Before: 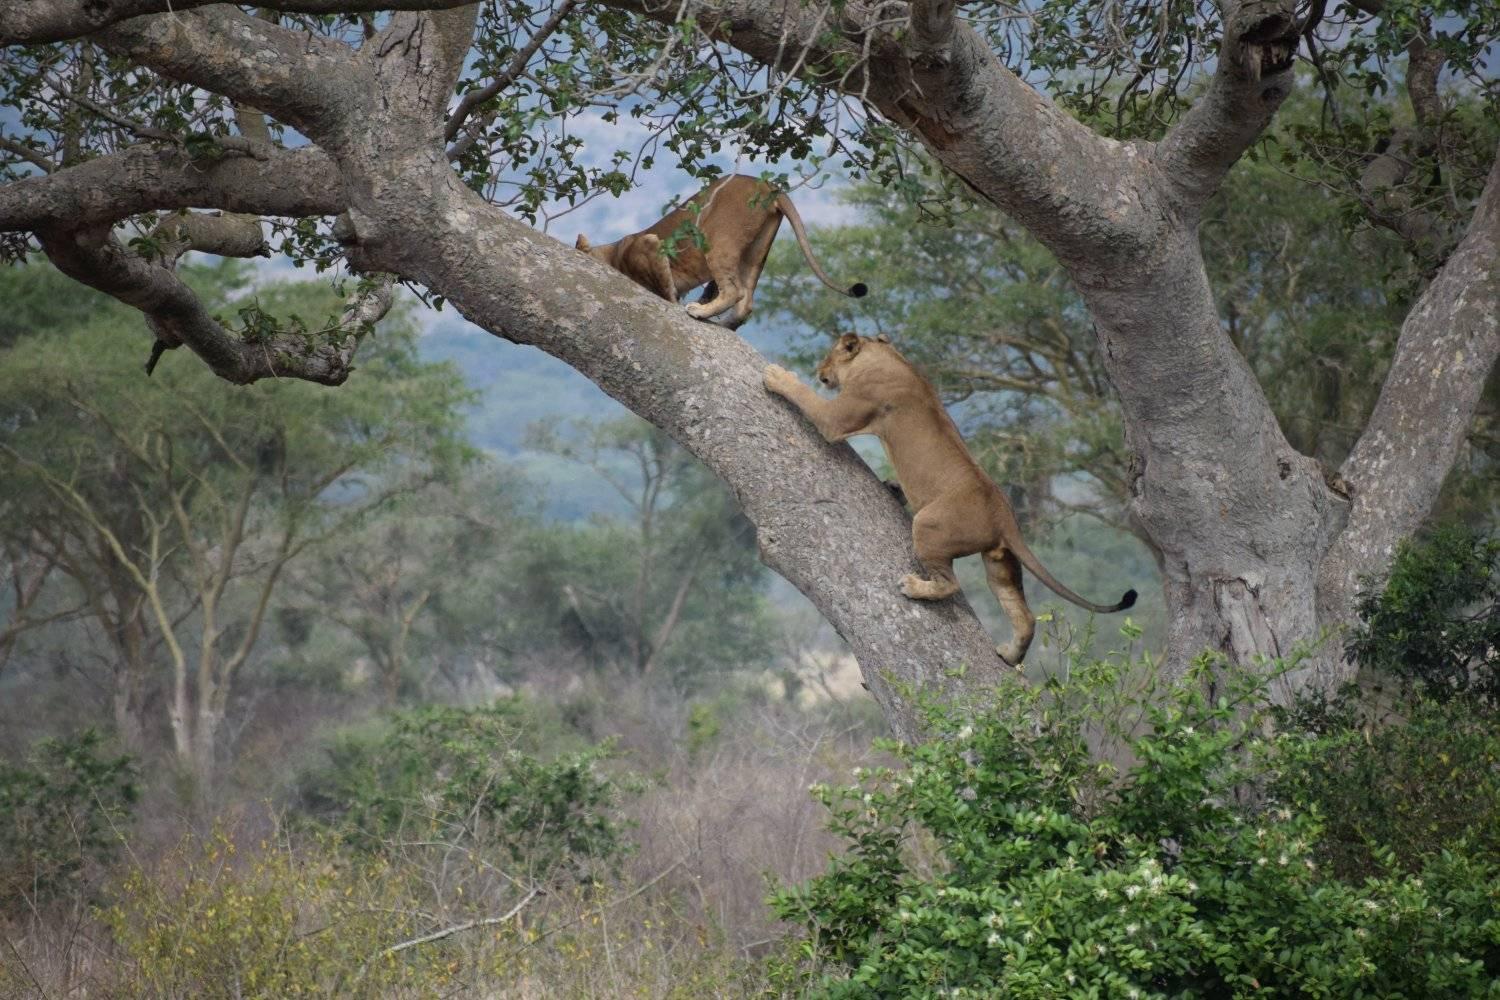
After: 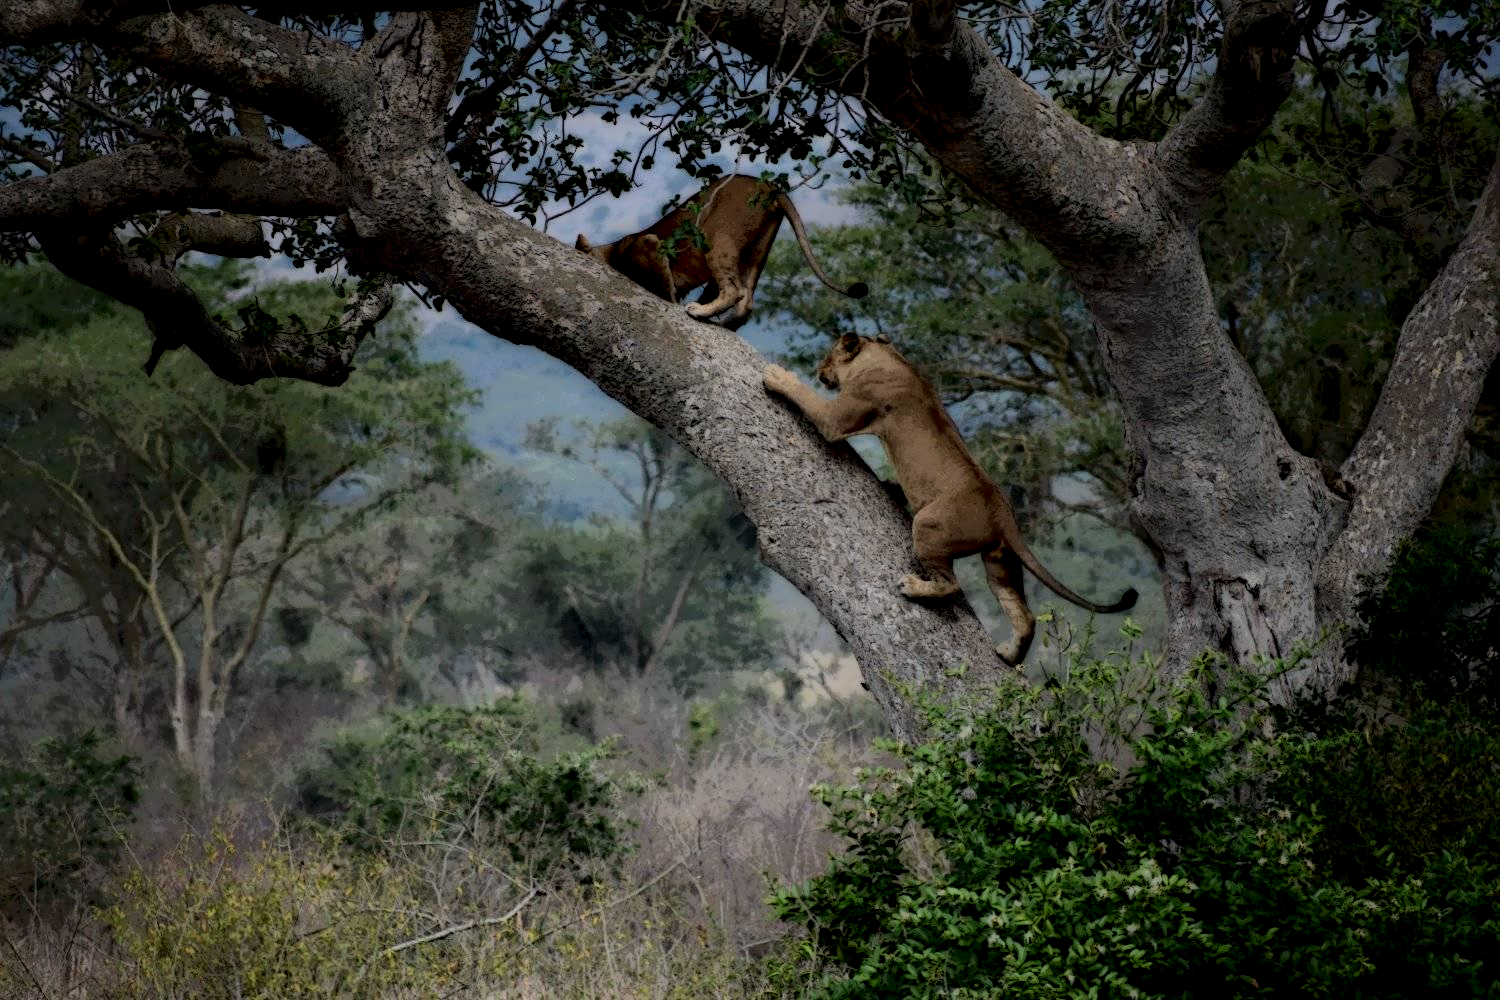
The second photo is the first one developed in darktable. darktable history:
local contrast: highlights 0%, shadows 198%, detail 164%, midtone range 0.001
contrast brightness saturation: contrast 0.28
